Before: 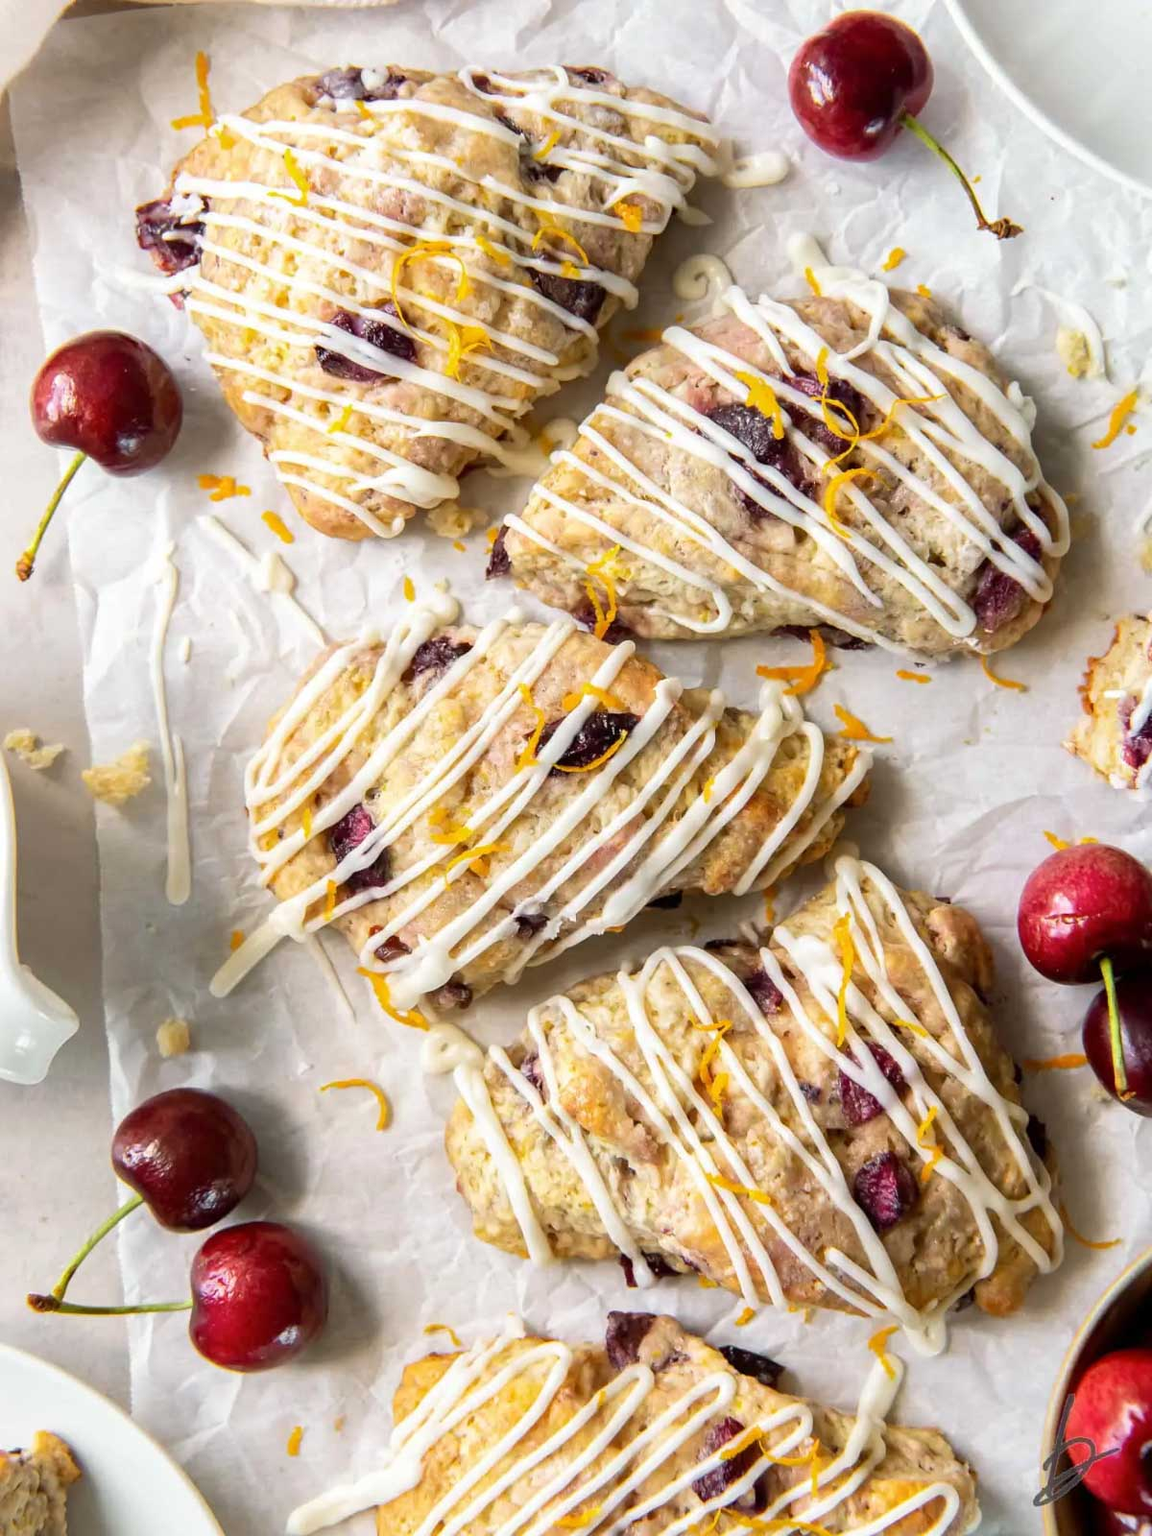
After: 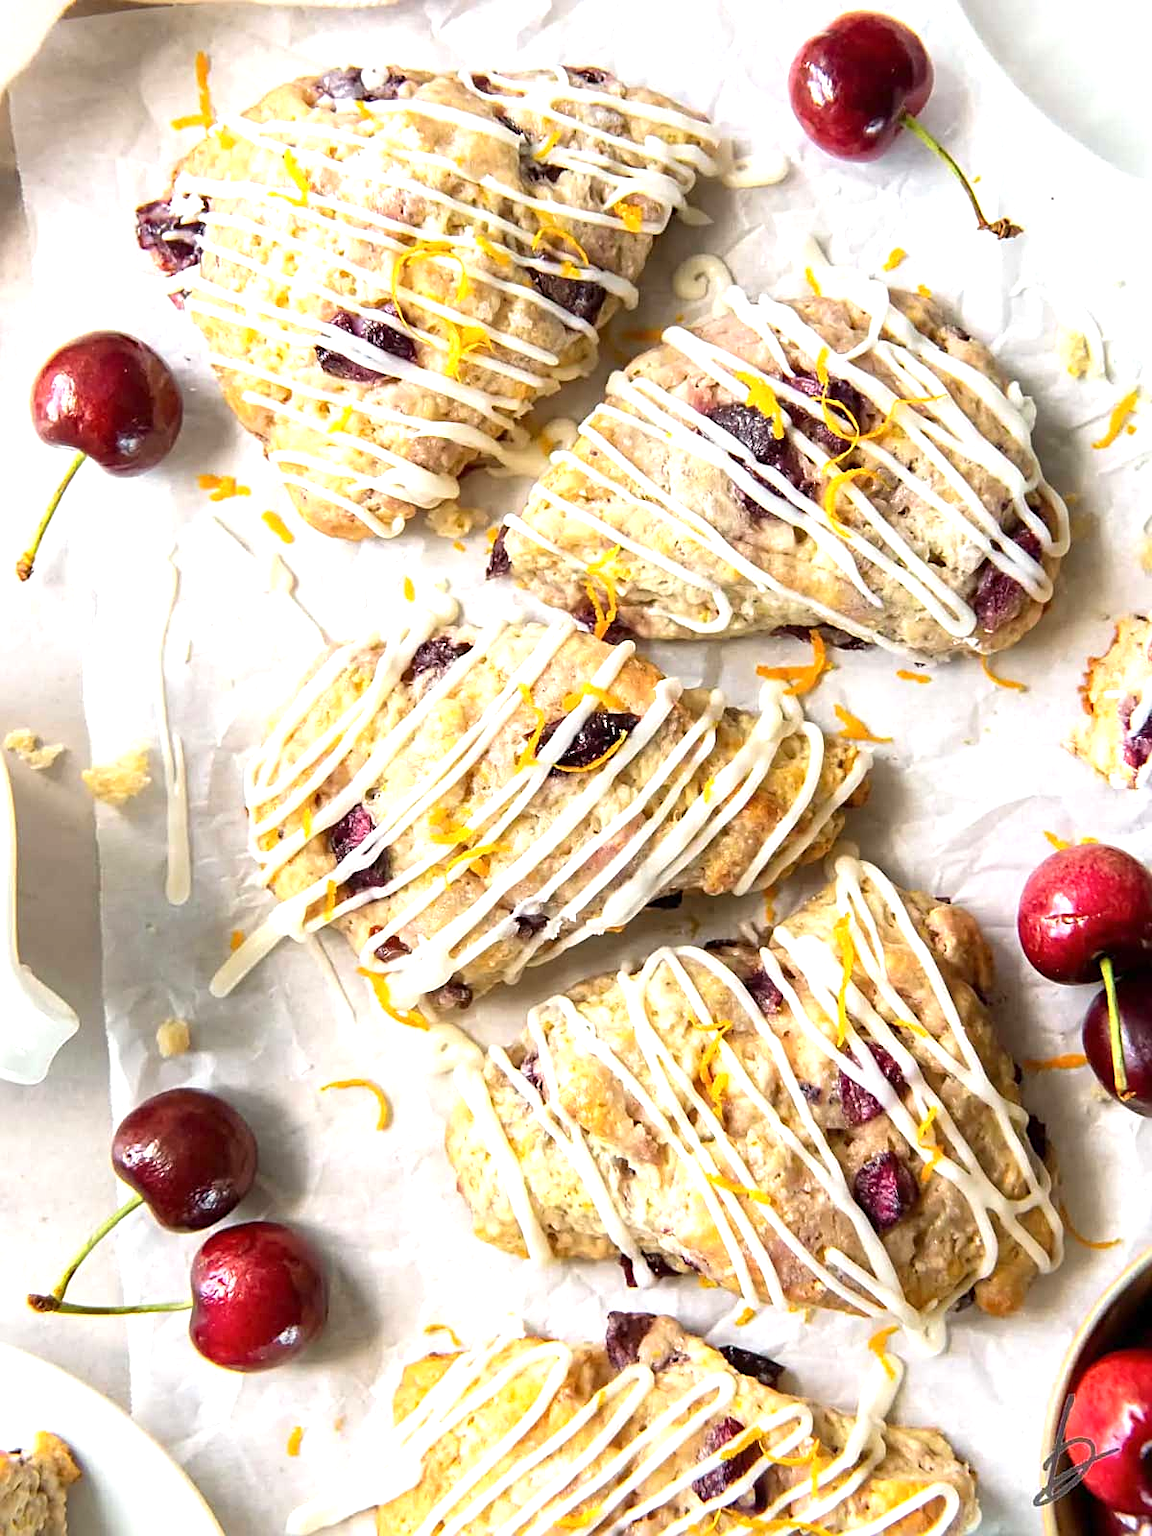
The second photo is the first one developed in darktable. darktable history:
sharpen: on, module defaults
exposure: exposure 0.61 EV, compensate highlight preservation false
